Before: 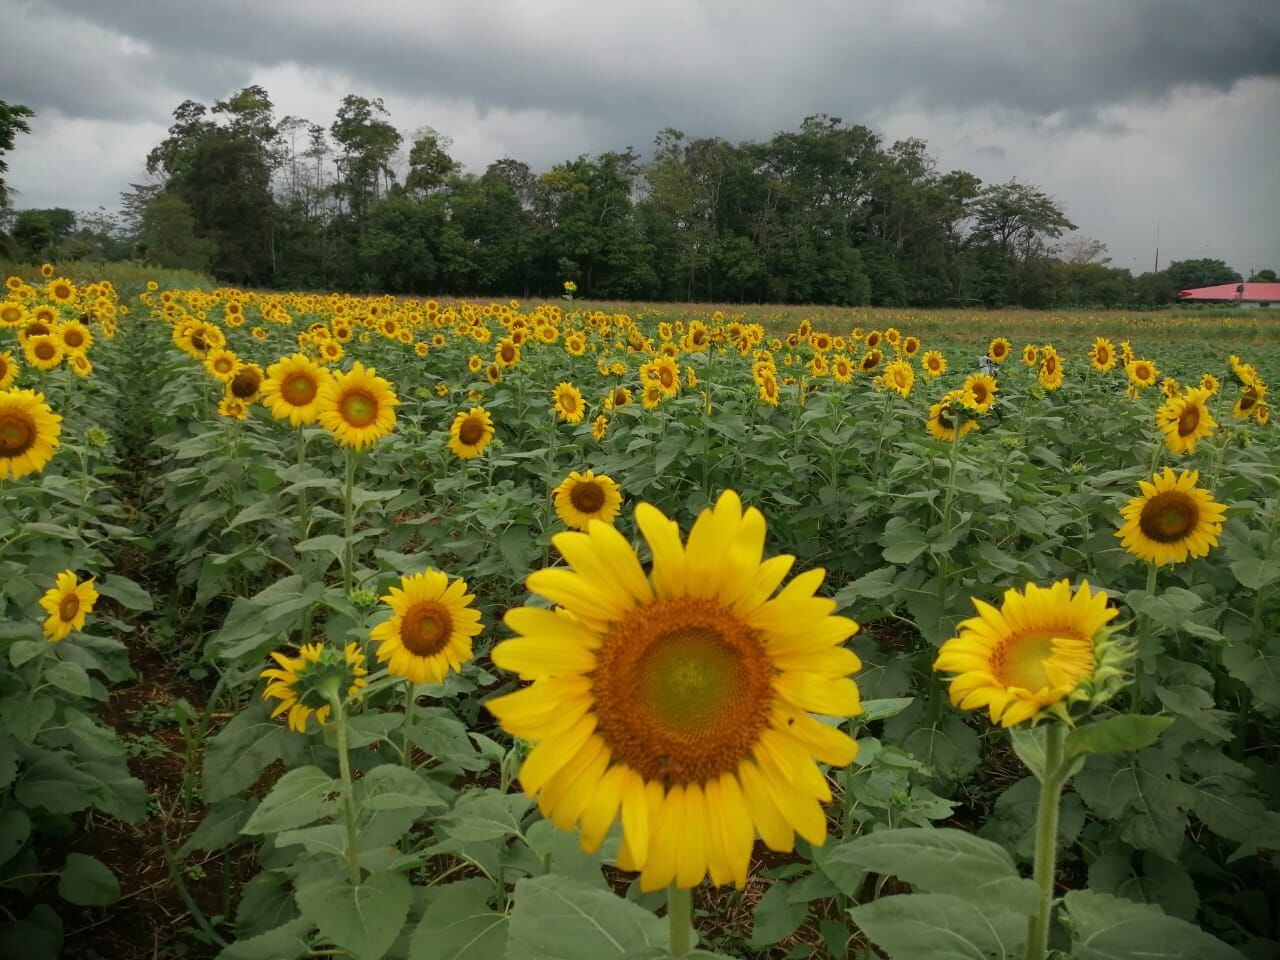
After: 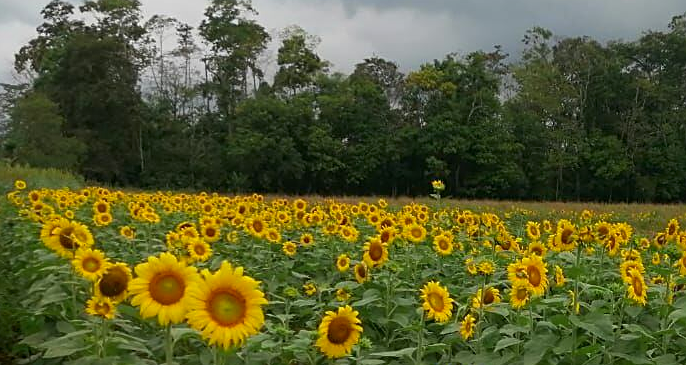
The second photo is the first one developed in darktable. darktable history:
sharpen: on, module defaults
crop: left 10.359%, top 10.607%, right 35.998%, bottom 51.312%
shadows and highlights: shadows -55.61, highlights 87.32, soften with gaussian
contrast brightness saturation: saturation 0.096
